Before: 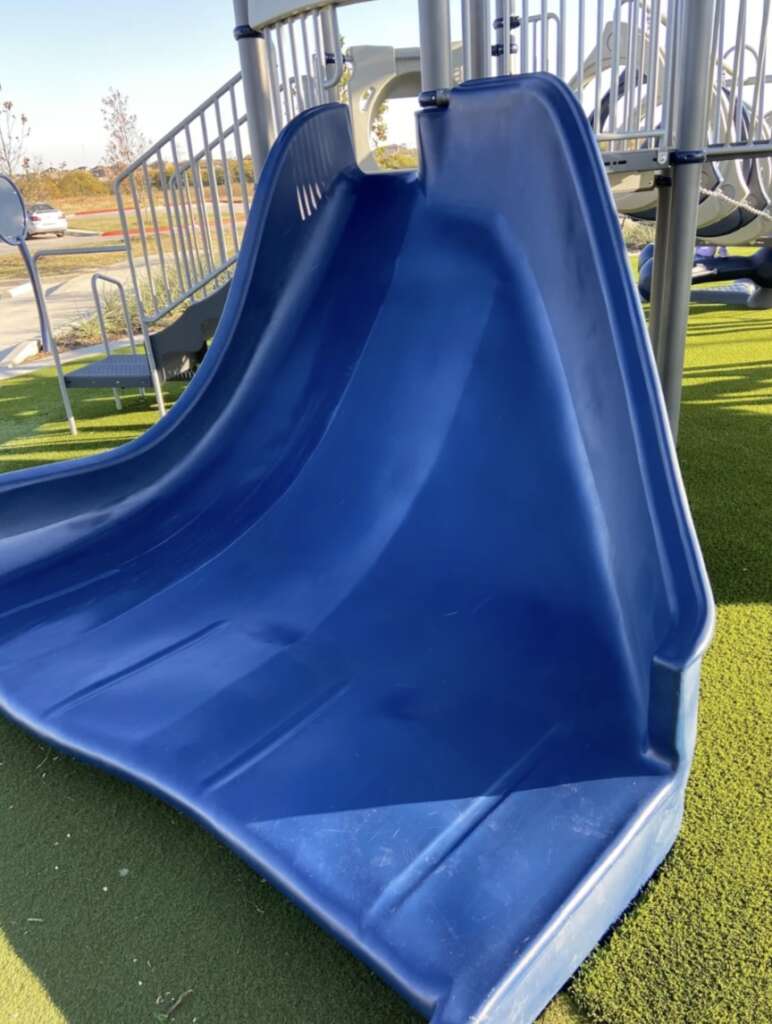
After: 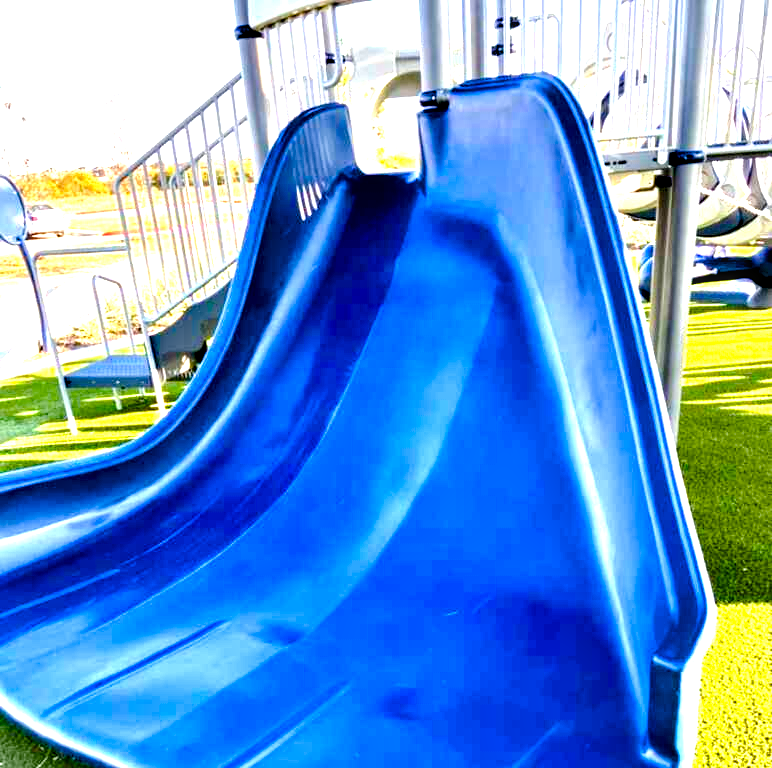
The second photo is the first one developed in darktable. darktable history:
color balance rgb: perceptual saturation grading › global saturation 34.856%, perceptual saturation grading › highlights -29.866%, perceptual saturation grading › shadows 35.785%, perceptual brilliance grading › mid-tones 10.939%, perceptual brilliance grading › shadows 15.136%
exposure: black level correction 0, exposure 1.686 EV, compensate highlight preservation false
contrast equalizer: octaves 7, y [[0.6 ×6], [0.55 ×6], [0 ×6], [0 ×6], [0 ×6]]
local contrast: highlights 29%, shadows 77%, midtone range 0.746
crop: bottom 24.983%
